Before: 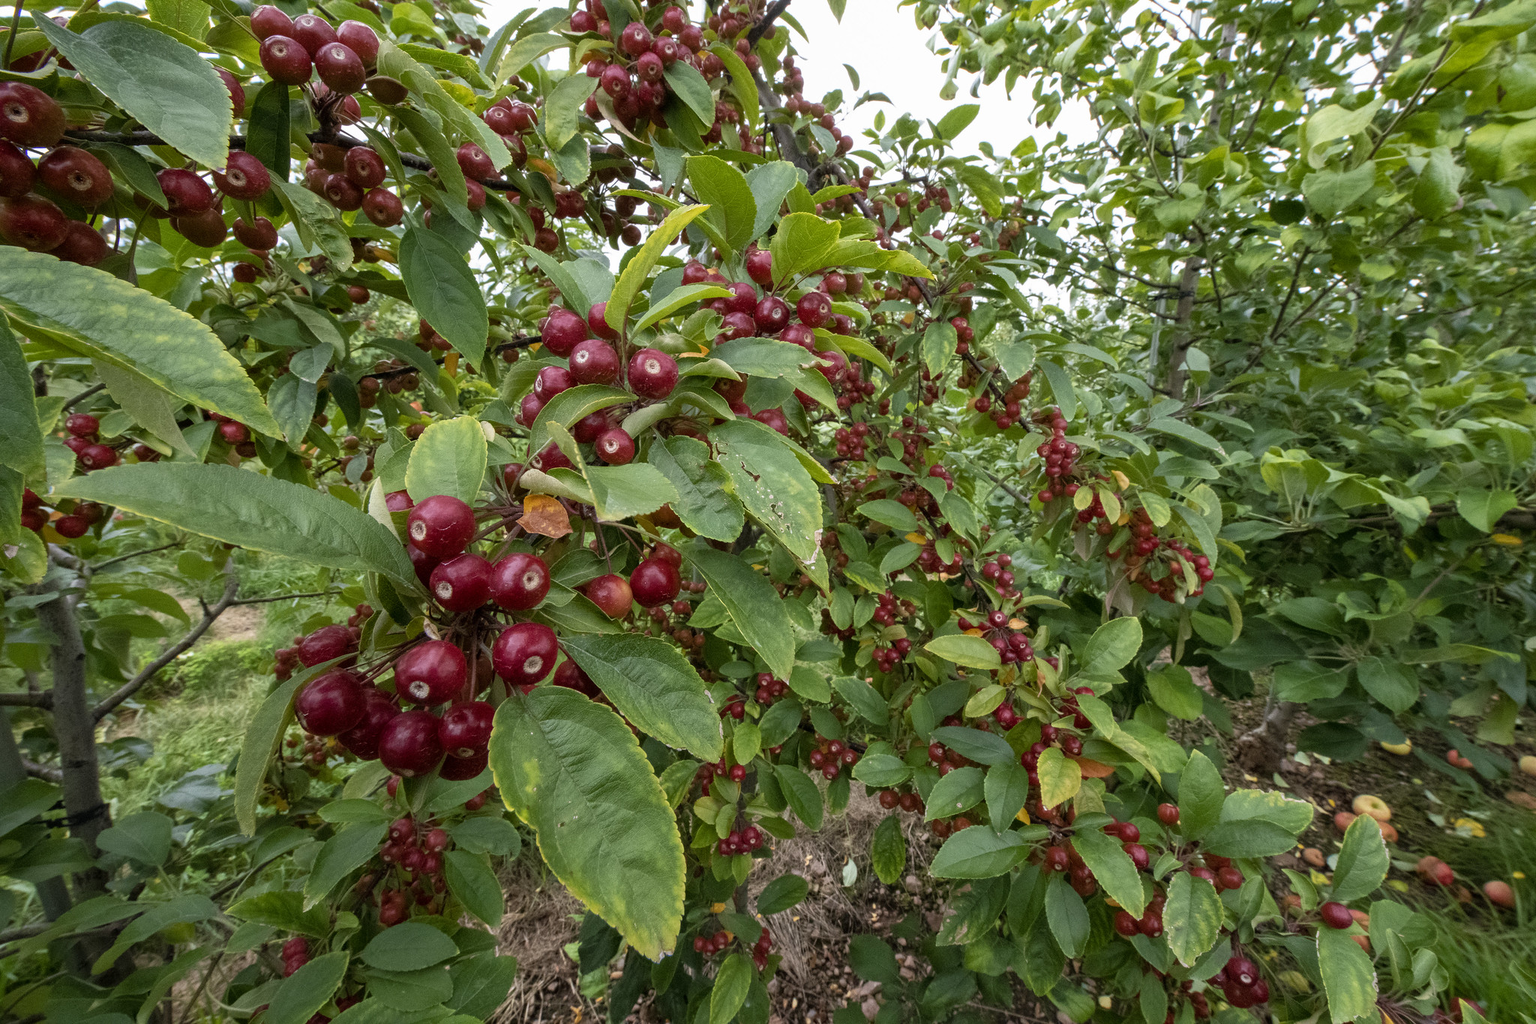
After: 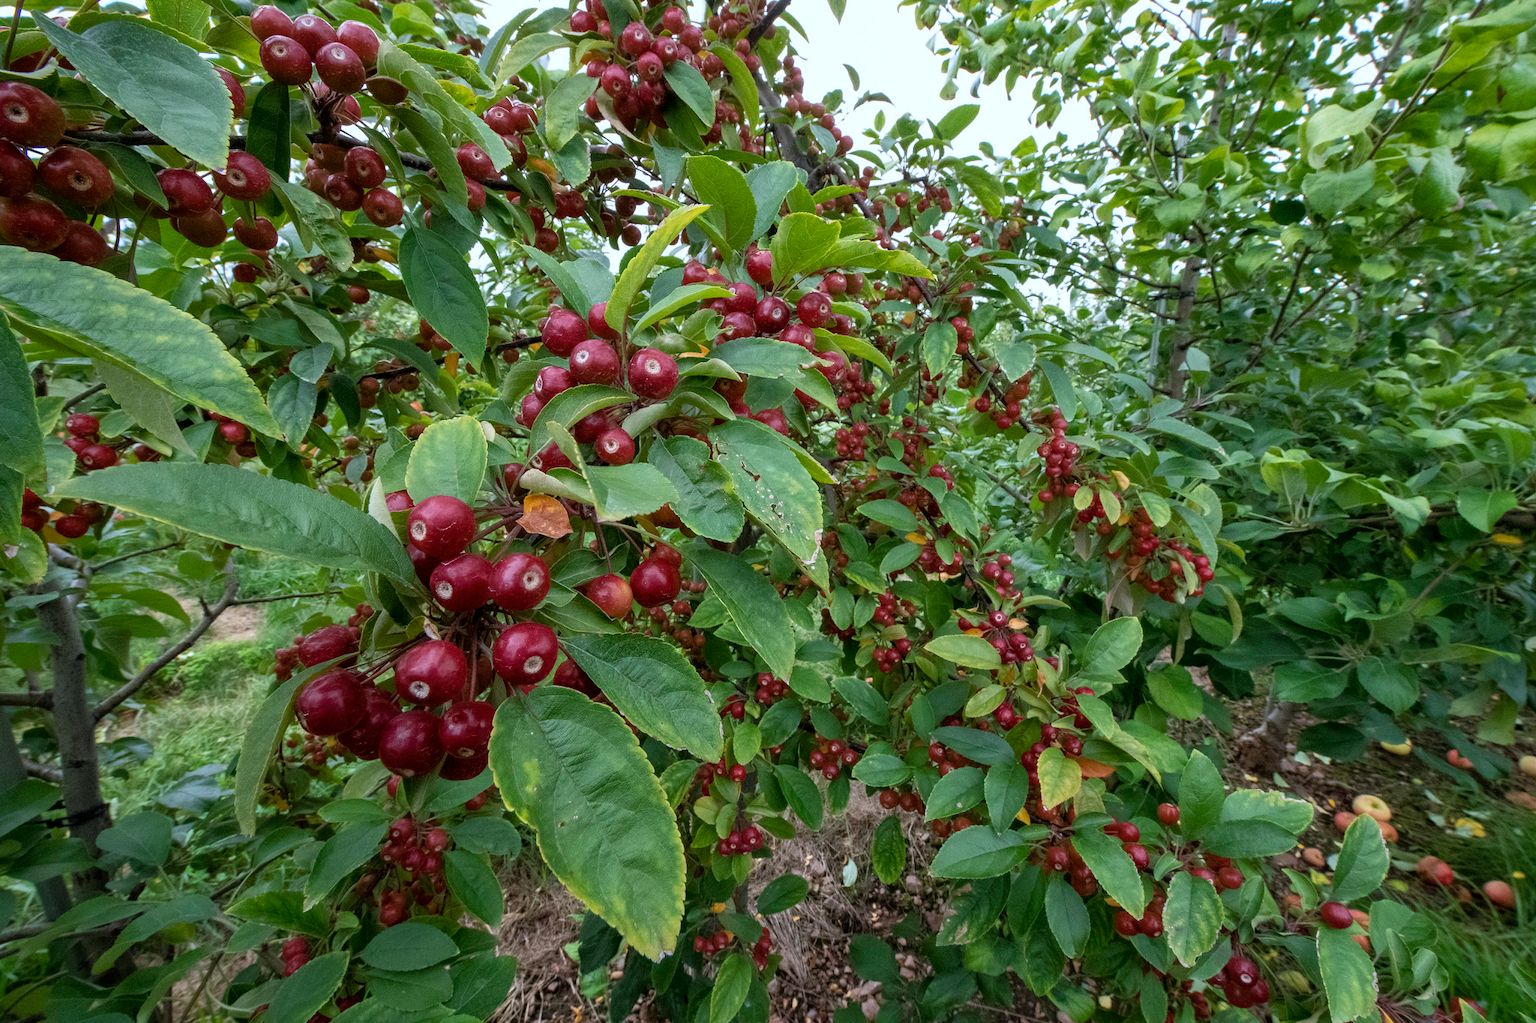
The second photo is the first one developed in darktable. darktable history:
color calibration: x 0.367, y 0.376, temperature 4372.28 K
